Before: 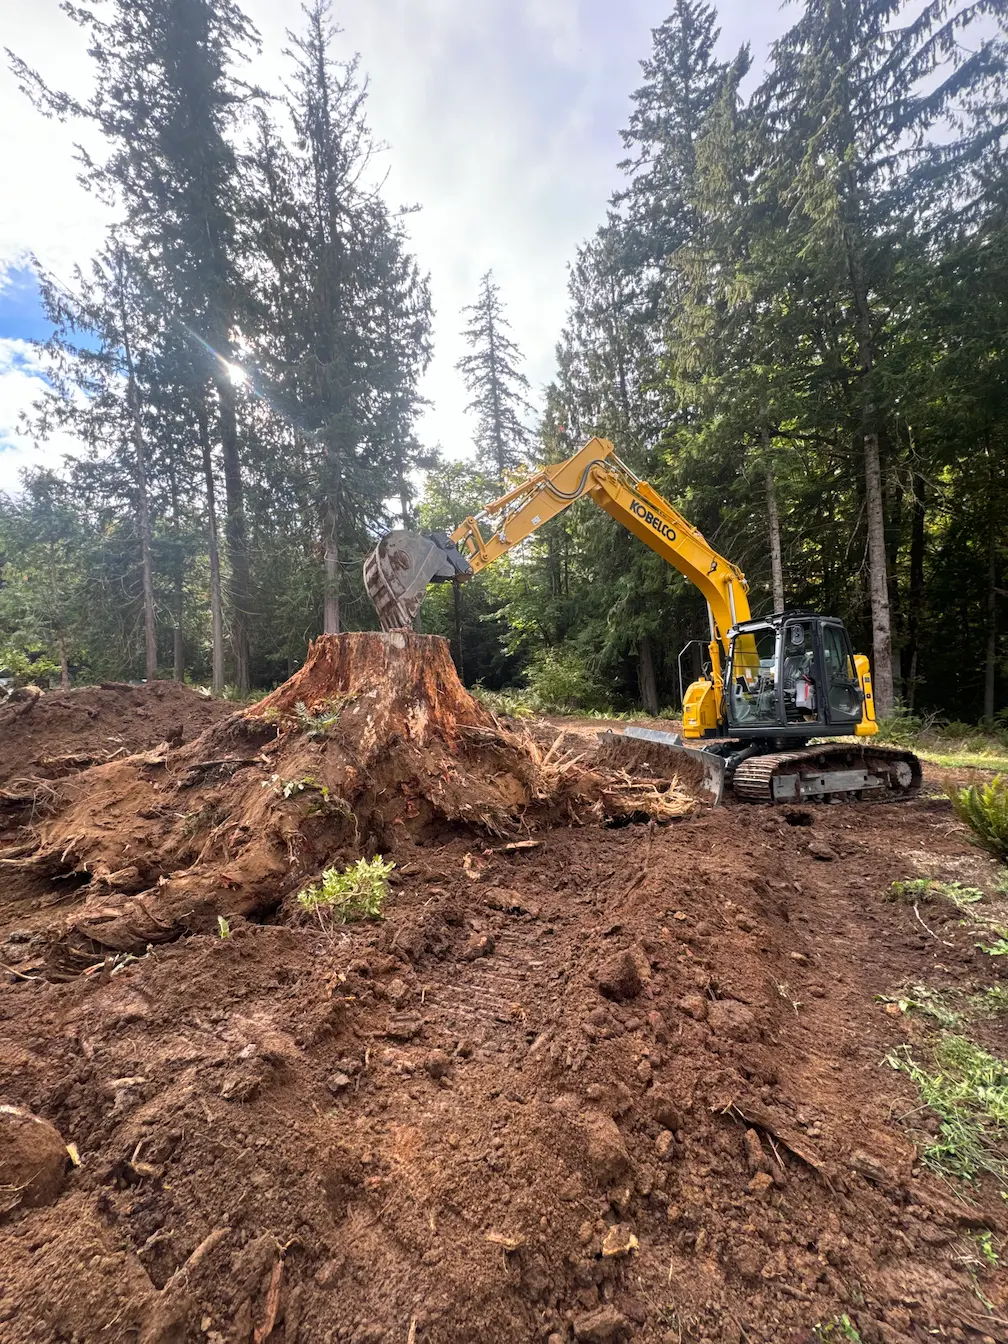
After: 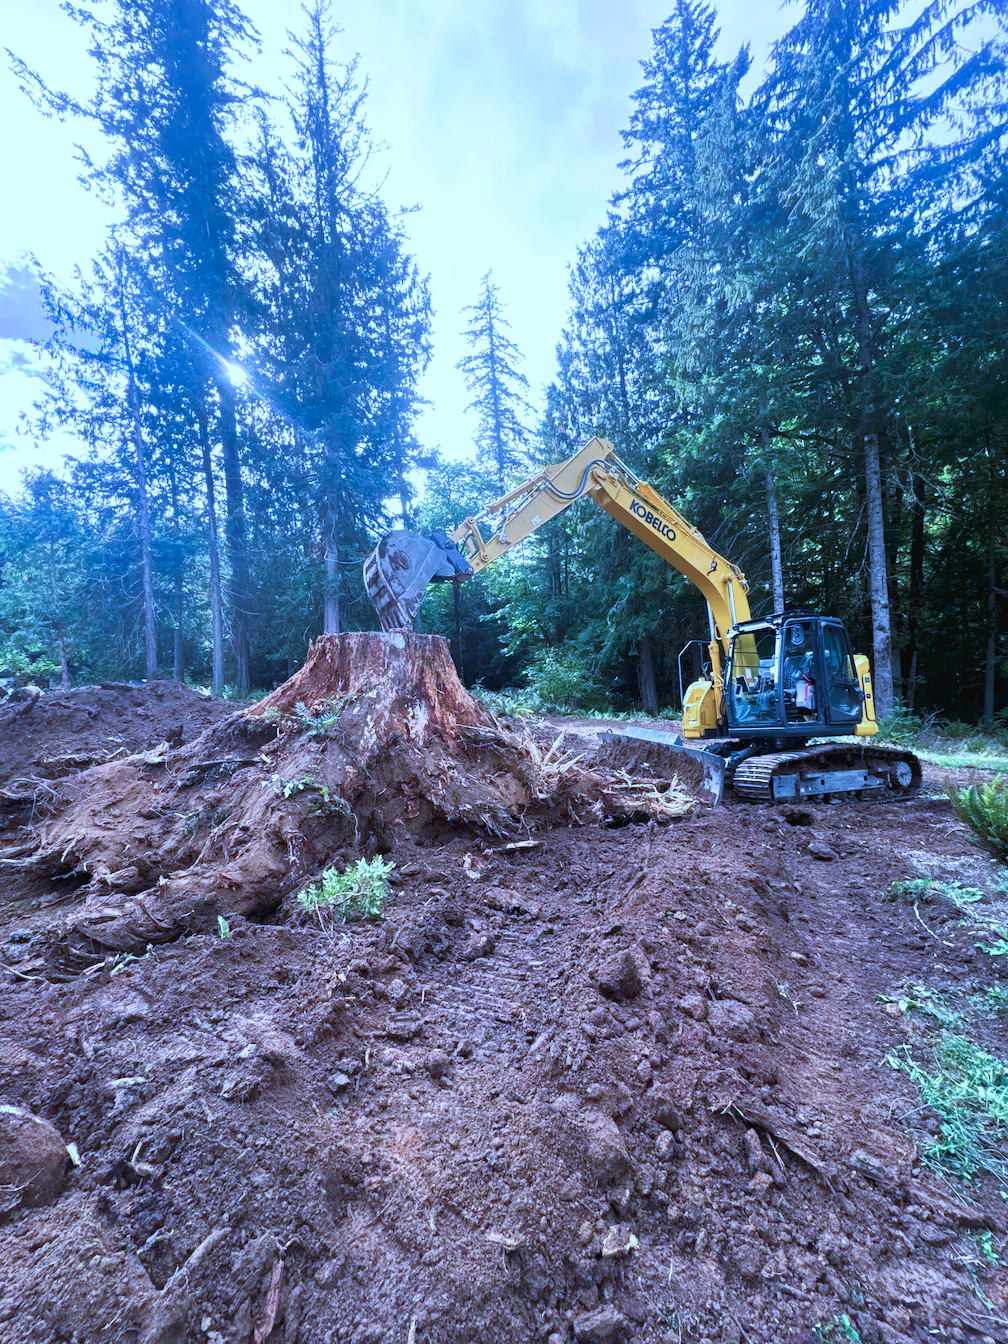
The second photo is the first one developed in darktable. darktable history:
tone curve: curves: ch0 [(0, 0) (0.003, 0.024) (0.011, 0.029) (0.025, 0.044) (0.044, 0.072) (0.069, 0.104) (0.1, 0.131) (0.136, 0.159) (0.177, 0.191) (0.224, 0.245) (0.277, 0.298) (0.335, 0.354) (0.399, 0.428) (0.468, 0.503) (0.543, 0.596) (0.623, 0.684) (0.709, 0.781) (0.801, 0.843) (0.898, 0.946) (1, 1)], preserve colors none
color calibration: illuminant as shot in camera, x 0.462, y 0.419, temperature 2651.64 K
